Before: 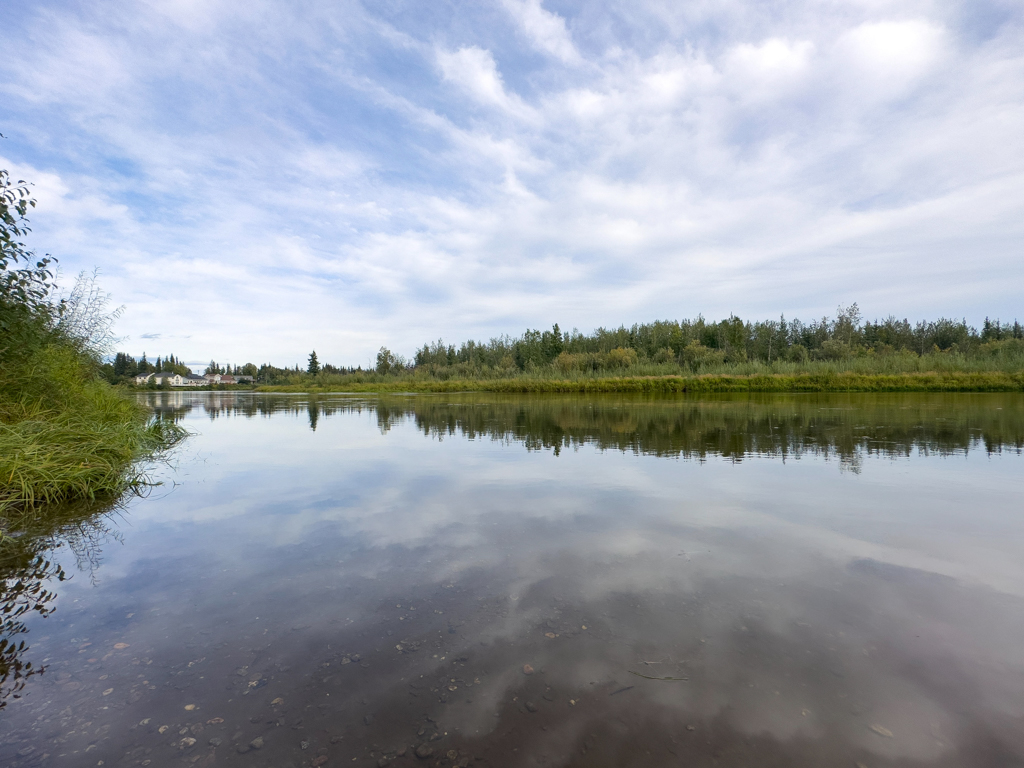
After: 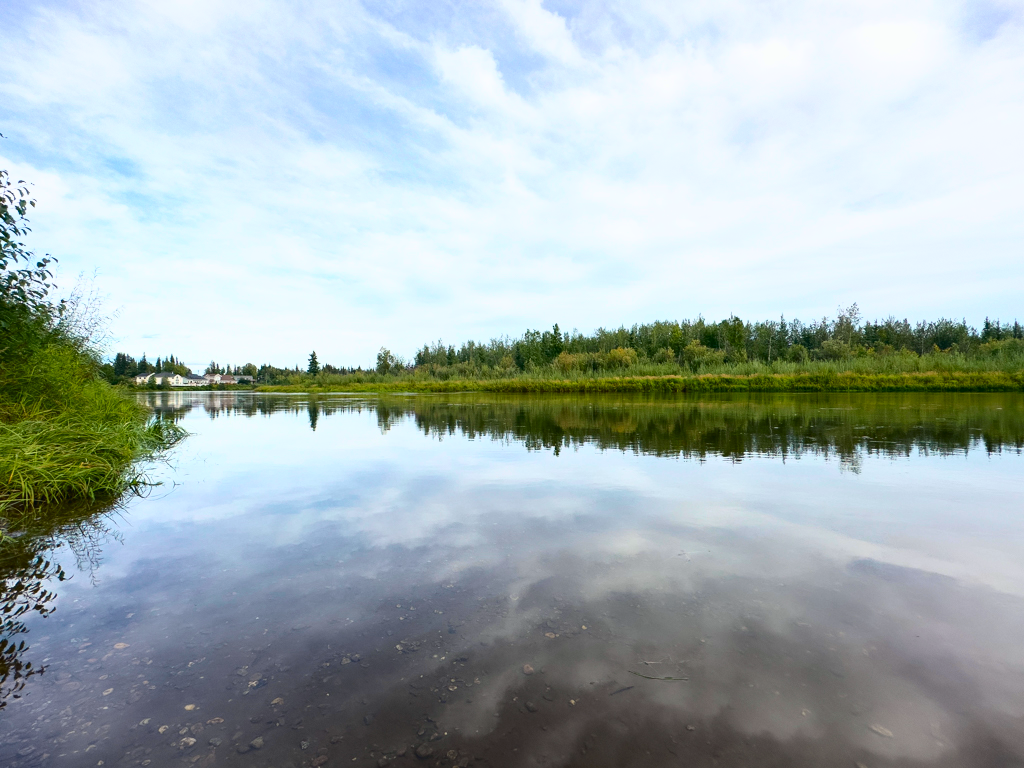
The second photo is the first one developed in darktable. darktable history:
tone curve: curves: ch0 [(0, 0.018) (0.162, 0.128) (0.434, 0.478) (0.667, 0.785) (0.819, 0.943) (1, 0.991)]; ch1 [(0, 0) (0.402, 0.36) (0.476, 0.449) (0.506, 0.505) (0.523, 0.518) (0.582, 0.586) (0.641, 0.668) (0.7, 0.741) (1, 1)]; ch2 [(0, 0) (0.416, 0.403) (0.483, 0.472) (0.503, 0.505) (0.521, 0.519) (0.547, 0.561) (0.597, 0.643) (0.699, 0.759) (0.997, 0.858)], color space Lab, independent channels, preserve colors none
